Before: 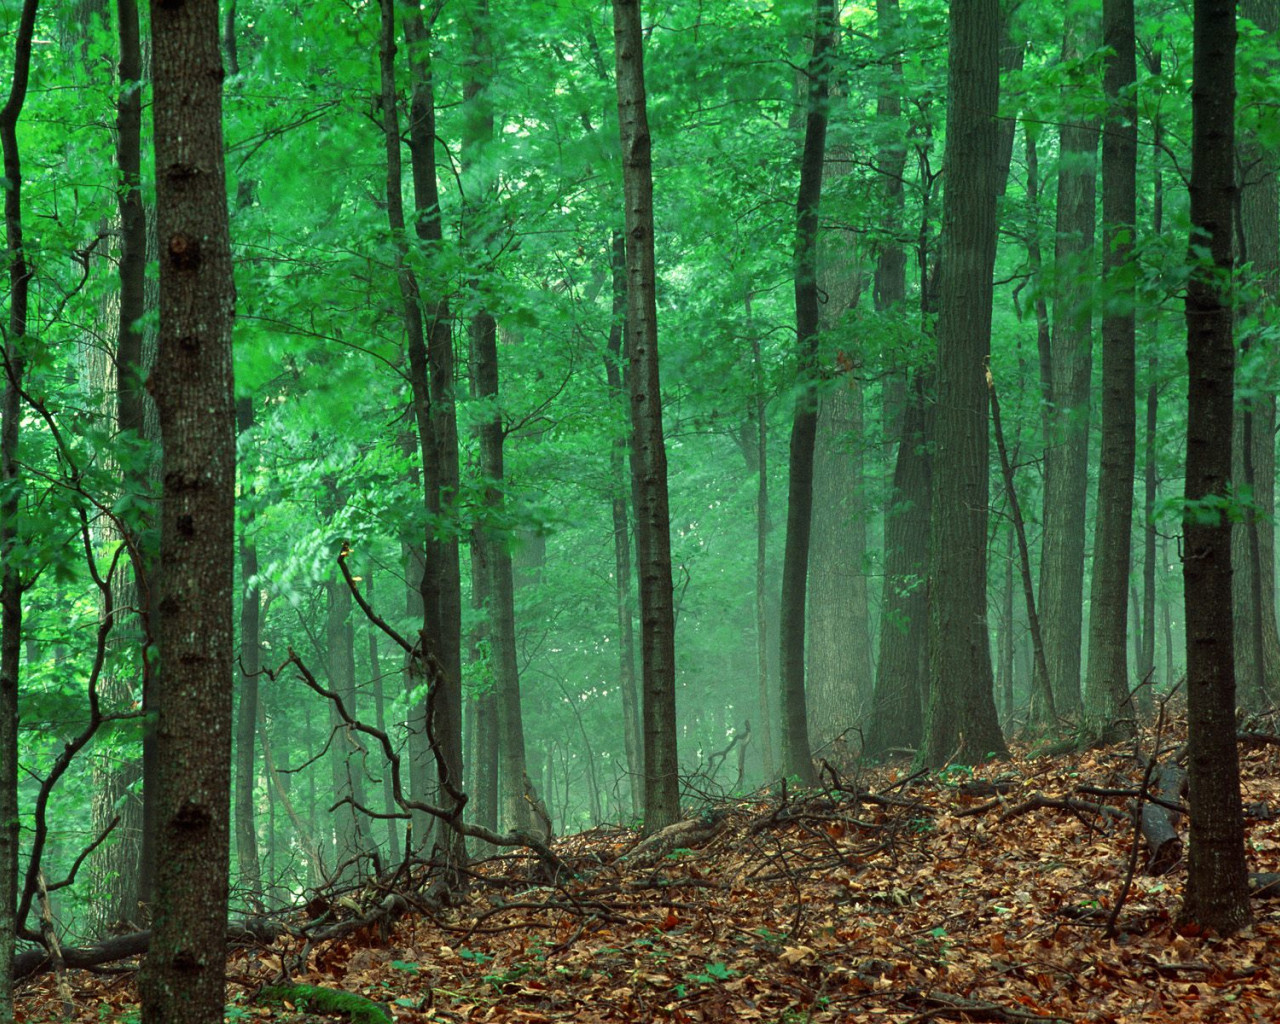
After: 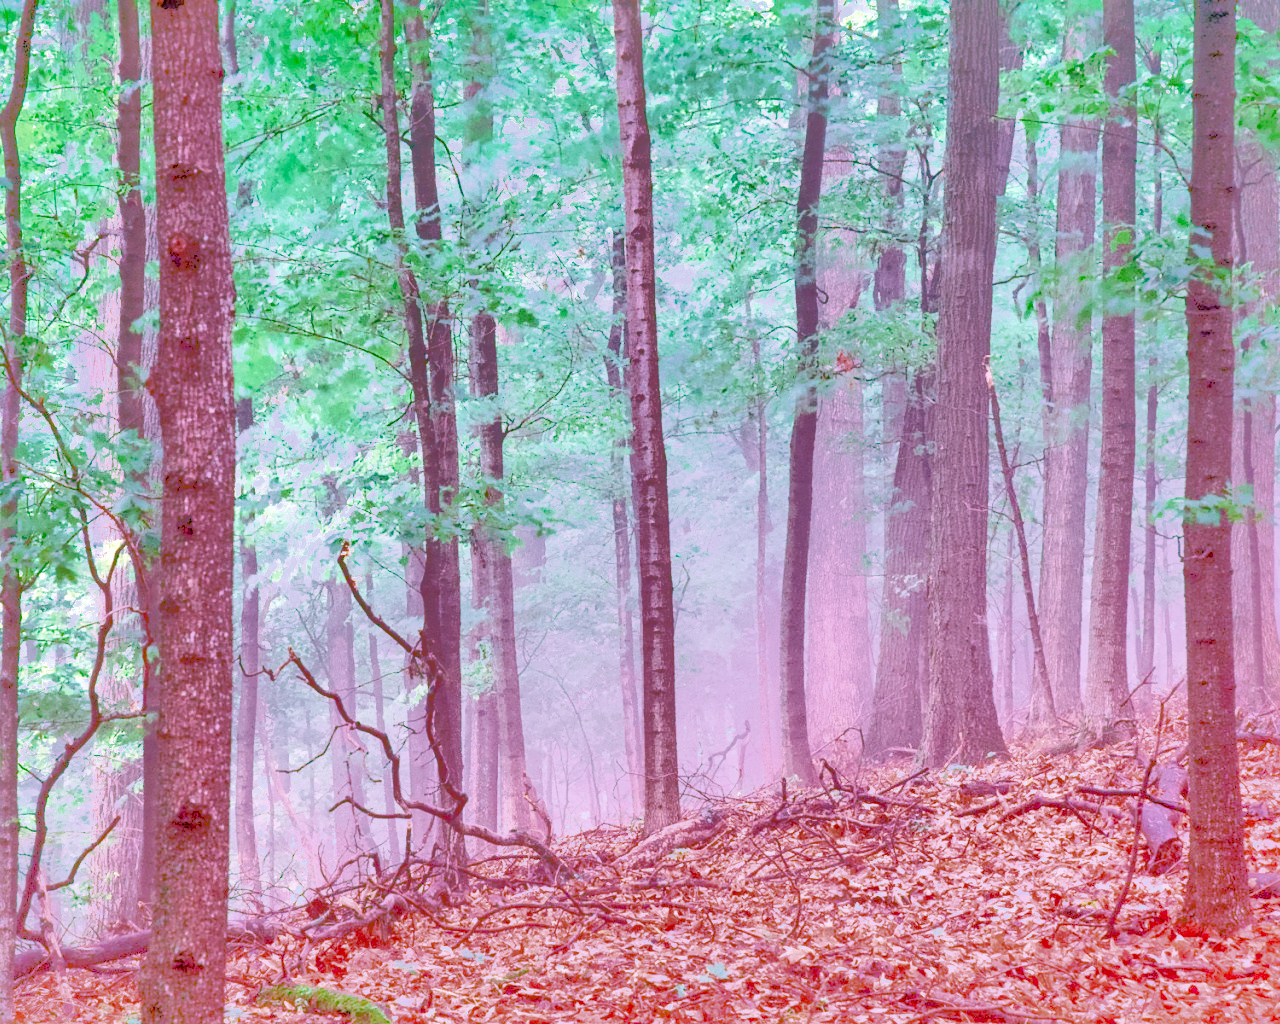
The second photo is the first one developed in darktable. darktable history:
raw chromatic aberrations: on, module defaults
color calibration: illuminant custom, x 0.373, y 0.388, temperature 4269.97 K
color balance rgb: perceptual saturation grading › global saturation 25%, global vibrance 20%
denoise (profiled): preserve shadows 1.25, scattering 0.032, a [-1, 0, 0], b [0, 0, 0], compensate highlight preservation false
filmic rgb: black relative exposure -7.65 EV, white relative exposure 4.56 EV, hardness 3.61
haze removal: compatibility mode true, adaptive false
highlight reconstruction: method reconstruct color, iterations 1, diameter of reconstruction 64 px
hot pixels: on, module defaults
lens correction: scale 1.01, crop 1, focal 85, aperture 8, distance 5.18, camera "Canon EOS RP", lens "Canon RF 85mm F2 MACRO IS STM"
white balance: red 2.229, blue 1.46
tone equalizer "mask blending: all purposes": on, module defaults
exposure: black level correction 0.001, exposure 1.646 EV, compensate exposure bias true, compensate highlight preservation false
local contrast: detail 130%
shadows and highlights: shadows 25, highlights -70
